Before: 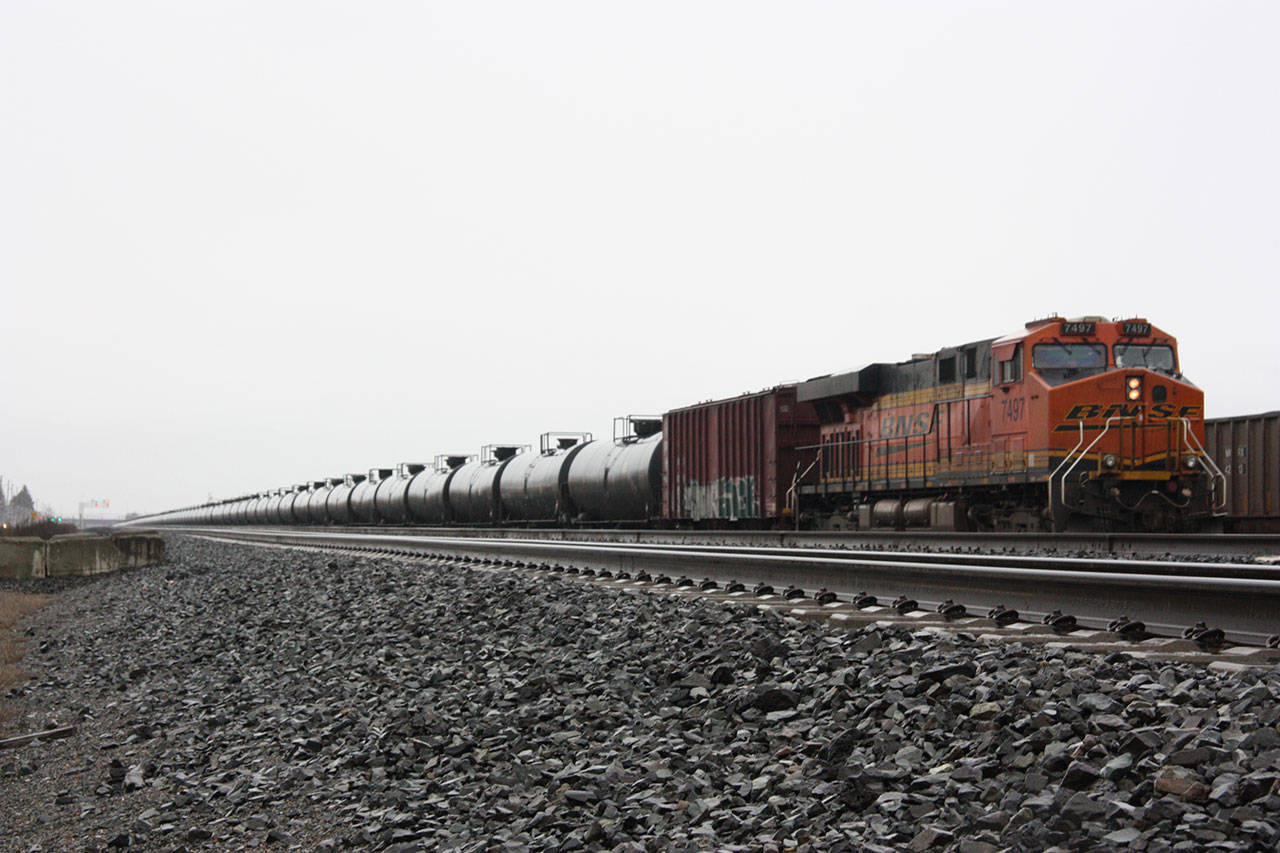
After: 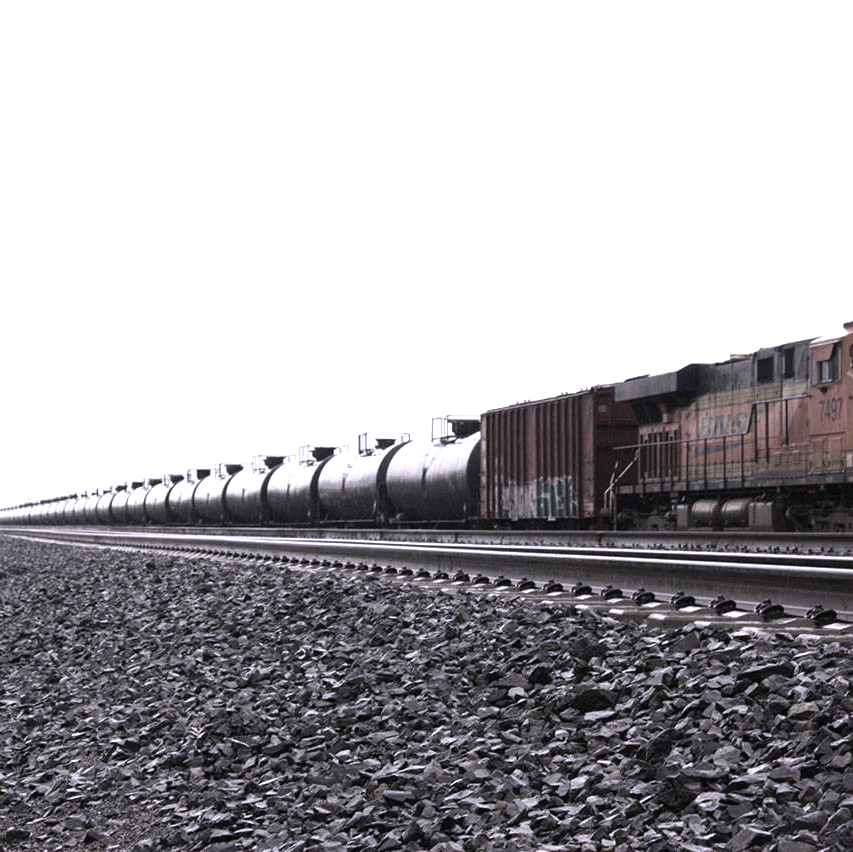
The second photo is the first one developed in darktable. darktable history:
crop and rotate: left 14.292%, right 19.041%
white balance: red 1.042, blue 1.17
color zones: curves: ch0 [(0, 0.613) (0.01, 0.613) (0.245, 0.448) (0.498, 0.529) (0.642, 0.665) (0.879, 0.777) (0.99, 0.613)]; ch1 [(0, 0.272) (0.219, 0.127) (0.724, 0.346)]
